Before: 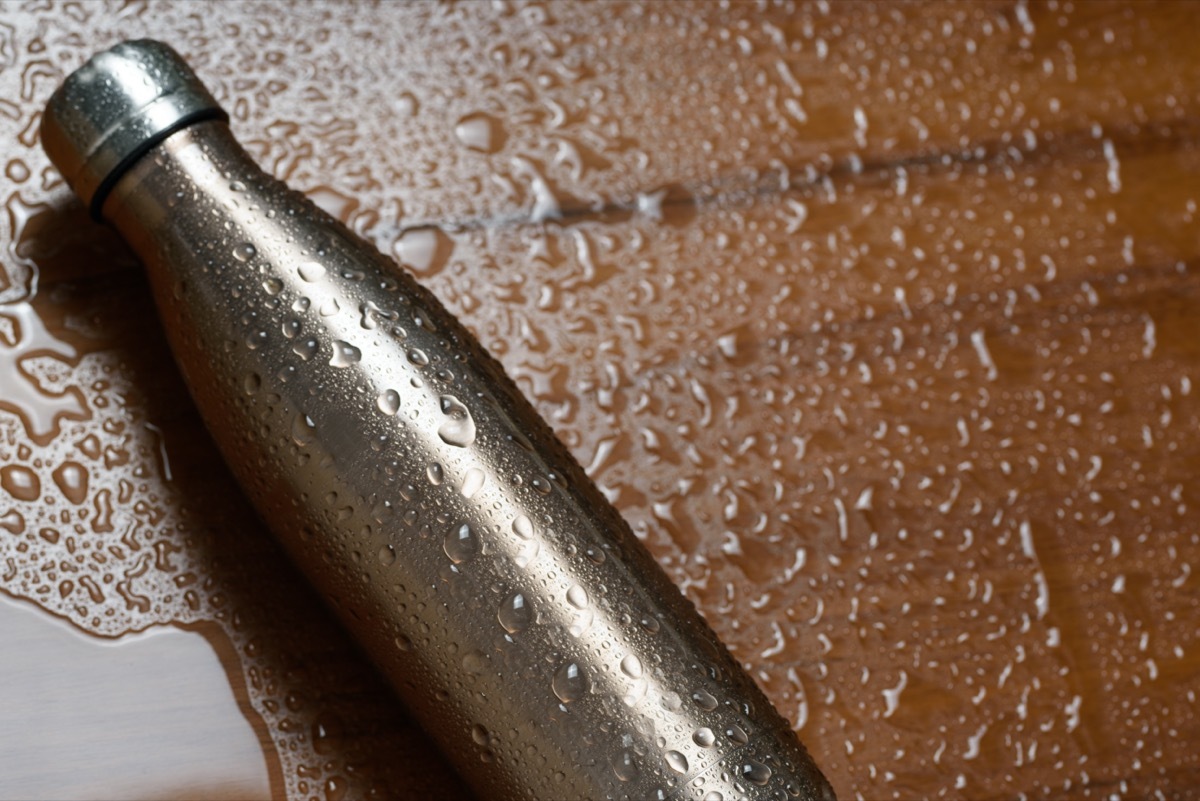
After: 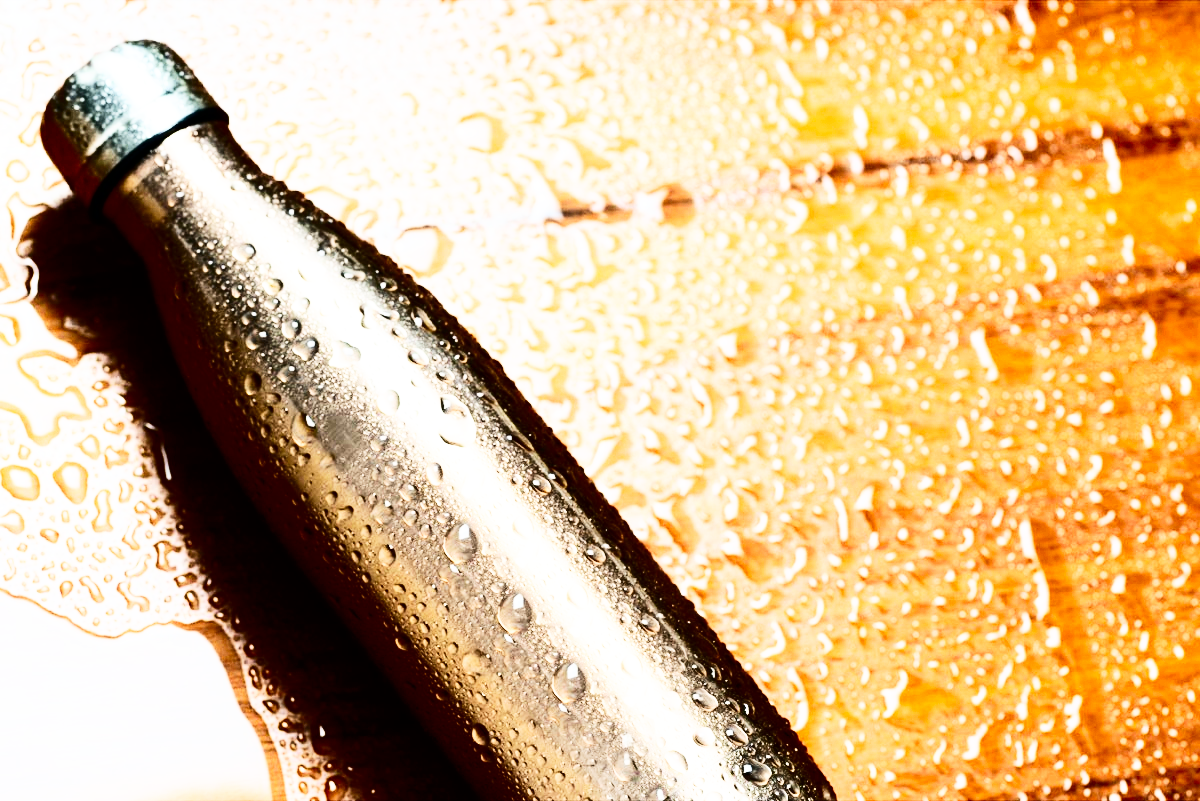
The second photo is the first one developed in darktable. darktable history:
contrast brightness saturation: contrast 0.312, brightness -0.08, saturation 0.168
base curve: curves: ch0 [(0, 0) (0.007, 0.004) (0.027, 0.03) (0.046, 0.07) (0.207, 0.54) (0.442, 0.872) (0.673, 0.972) (1, 1)], preserve colors none
tone equalizer: -7 EV 0.164 EV, -6 EV 0.567 EV, -5 EV 1.18 EV, -4 EV 1.36 EV, -3 EV 1.18 EV, -2 EV 0.6 EV, -1 EV 0.145 EV, edges refinement/feathering 500, mask exposure compensation -1.57 EV, preserve details no
